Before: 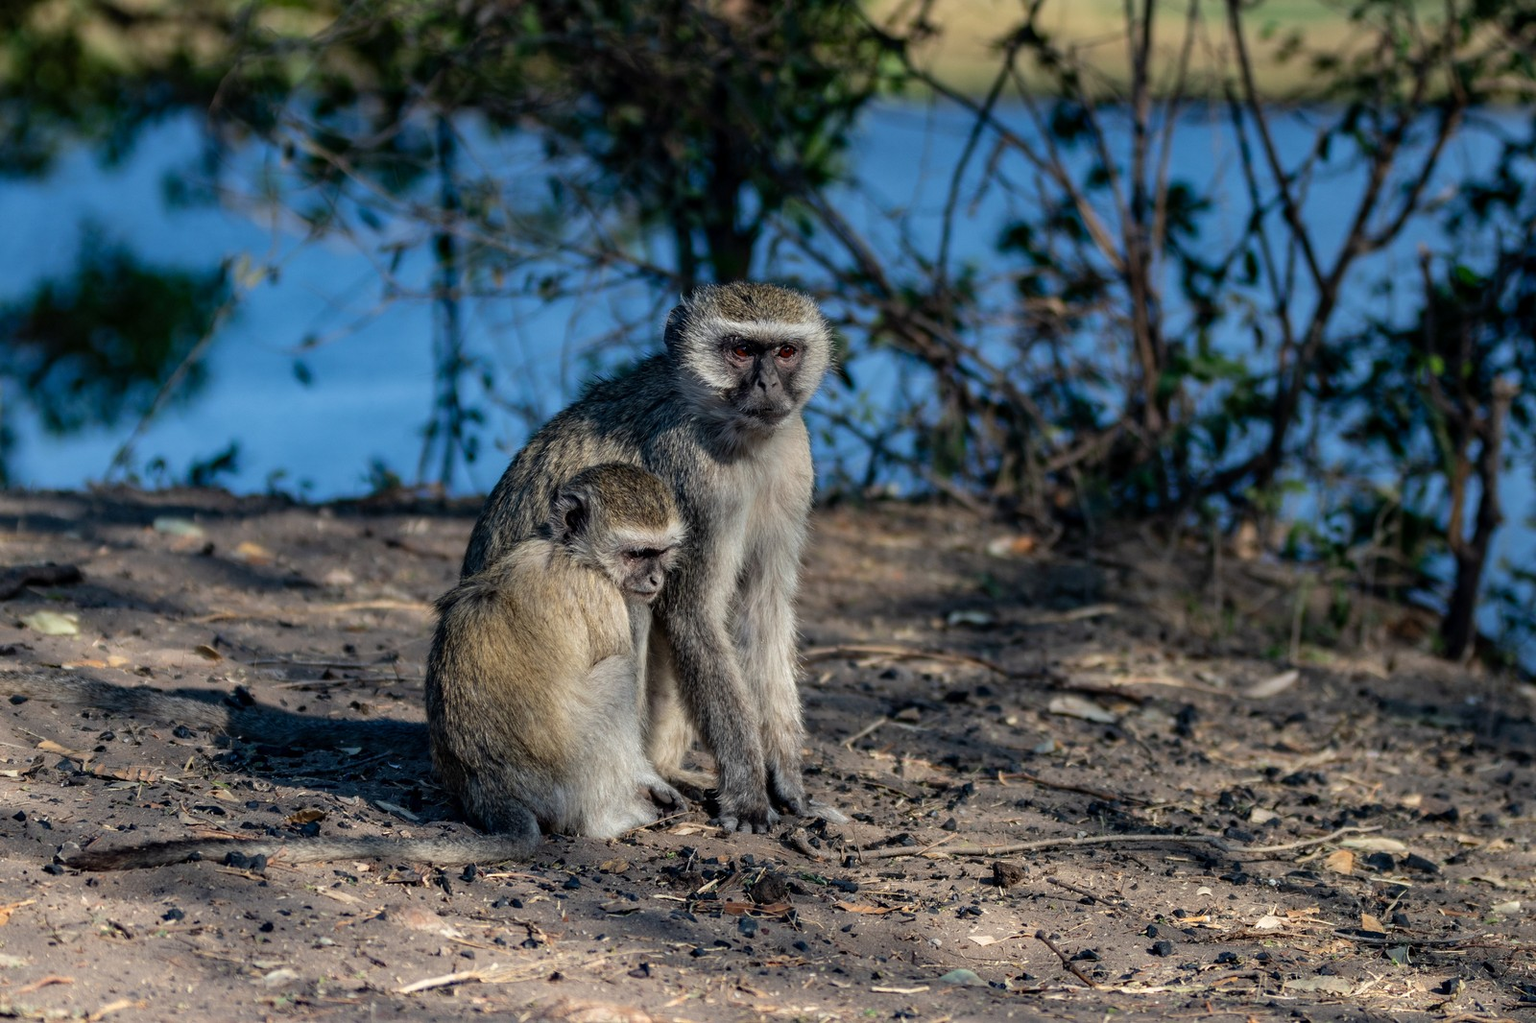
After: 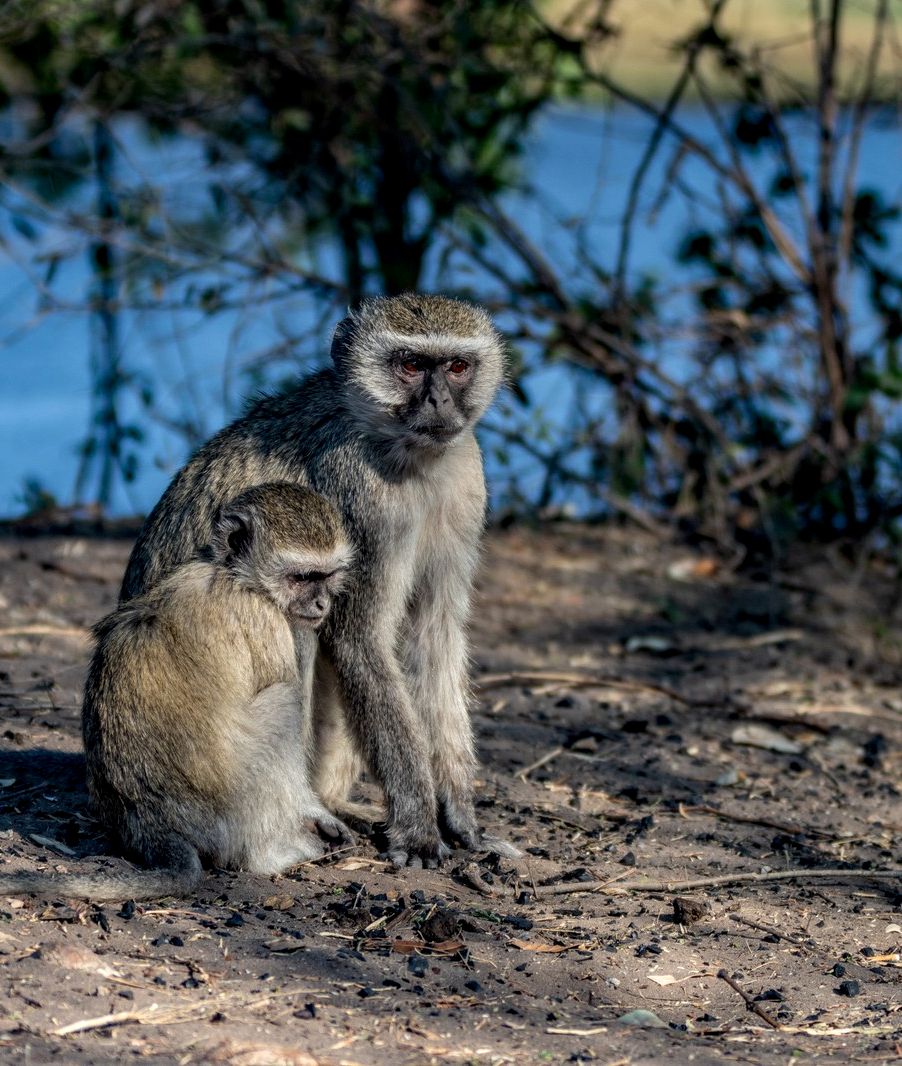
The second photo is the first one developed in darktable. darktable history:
local contrast: on, module defaults
crop and rotate: left 22.581%, right 21.032%
